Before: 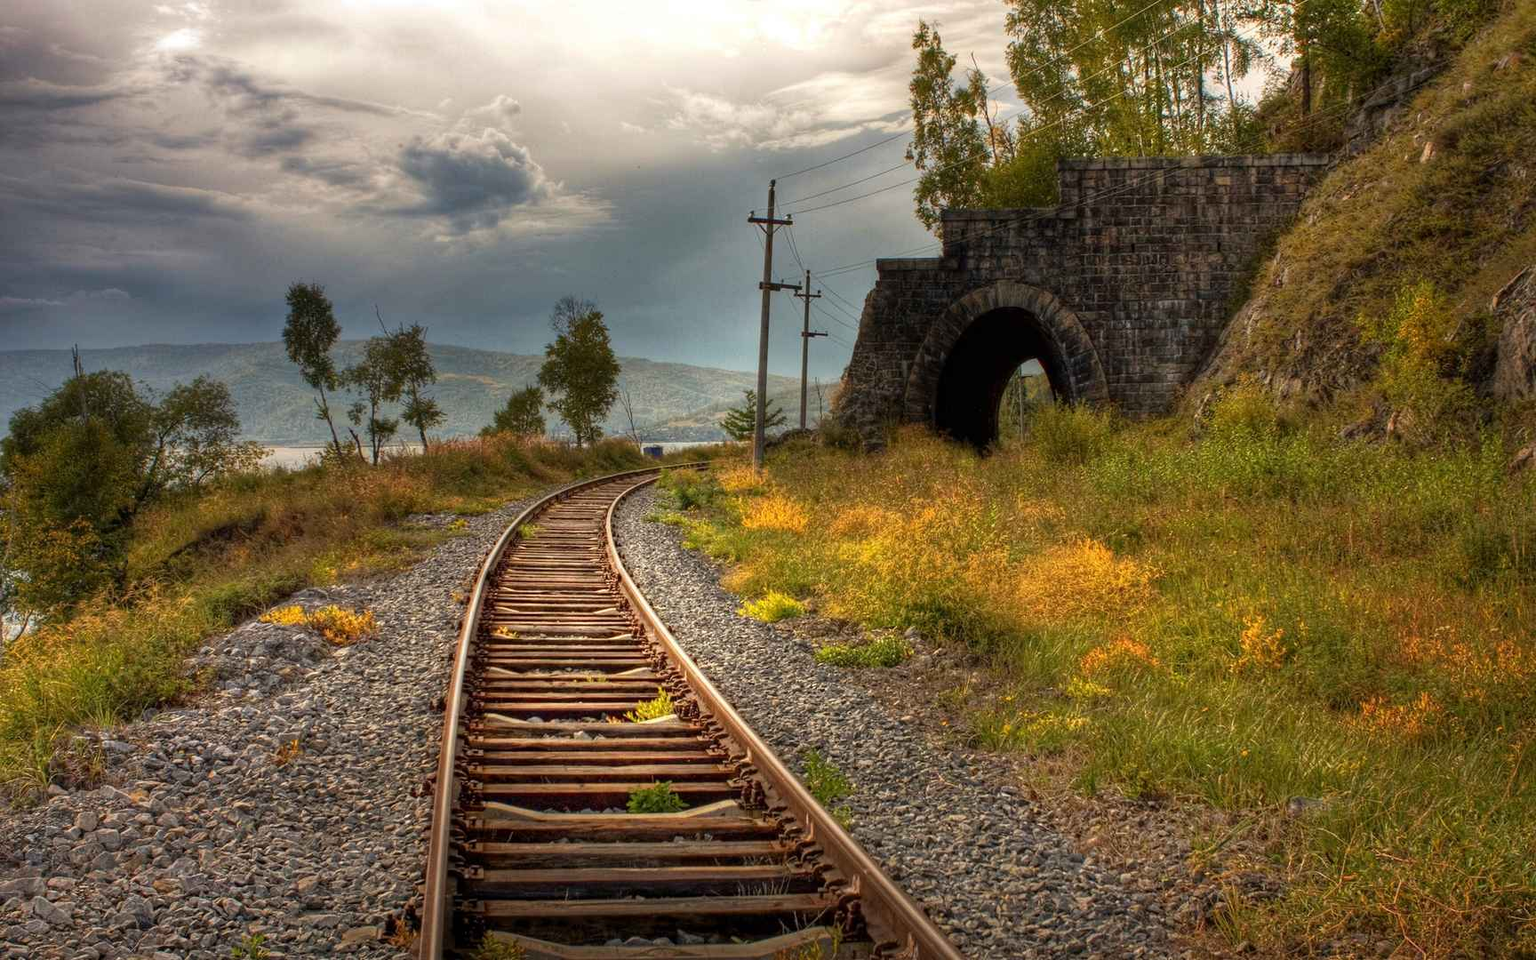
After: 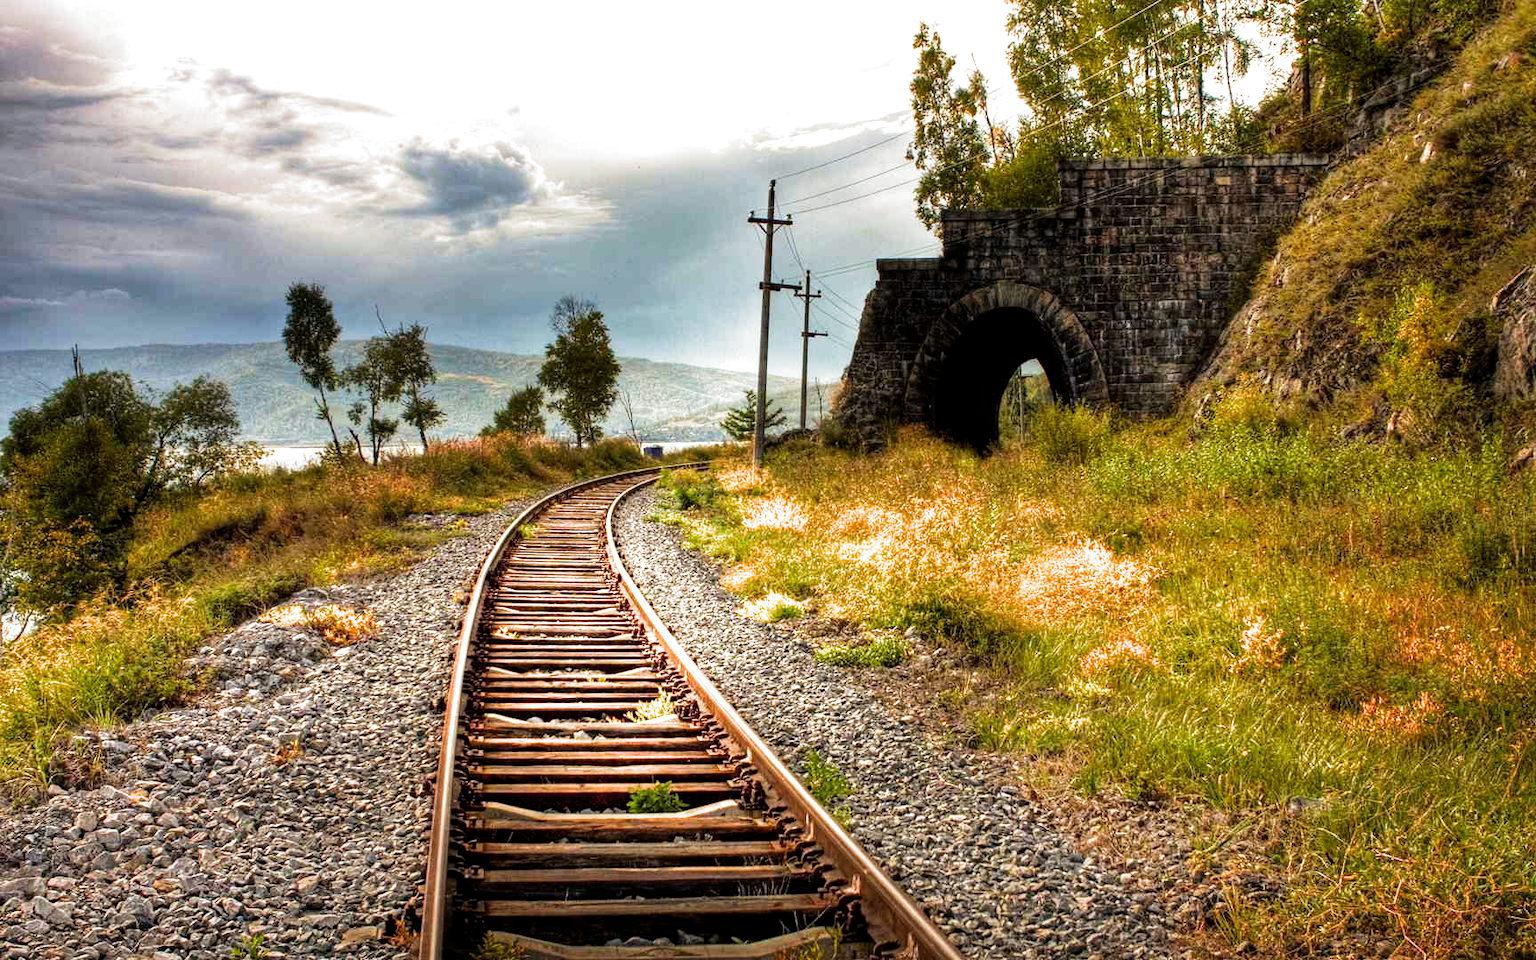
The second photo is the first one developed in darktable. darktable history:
contrast brightness saturation: contrast 0.09, saturation 0.28
exposure: black level correction 0, exposure 0.877 EV, compensate exposure bias true, compensate highlight preservation false
filmic rgb: black relative exposure -8.2 EV, white relative exposure 2.2 EV, threshold 3 EV, hardness 7.11, latitude 75%, contrast 1.325, highlights saturation mix -2%, shadows ↔ highlights balance 30%, preserve chrominance RGB euclidean norm, color science v5 (2021), contrast in shadows safe, contrast in highlights safe, enable highlight reconstruction true
white balance: red 0.986, blue 1.01
